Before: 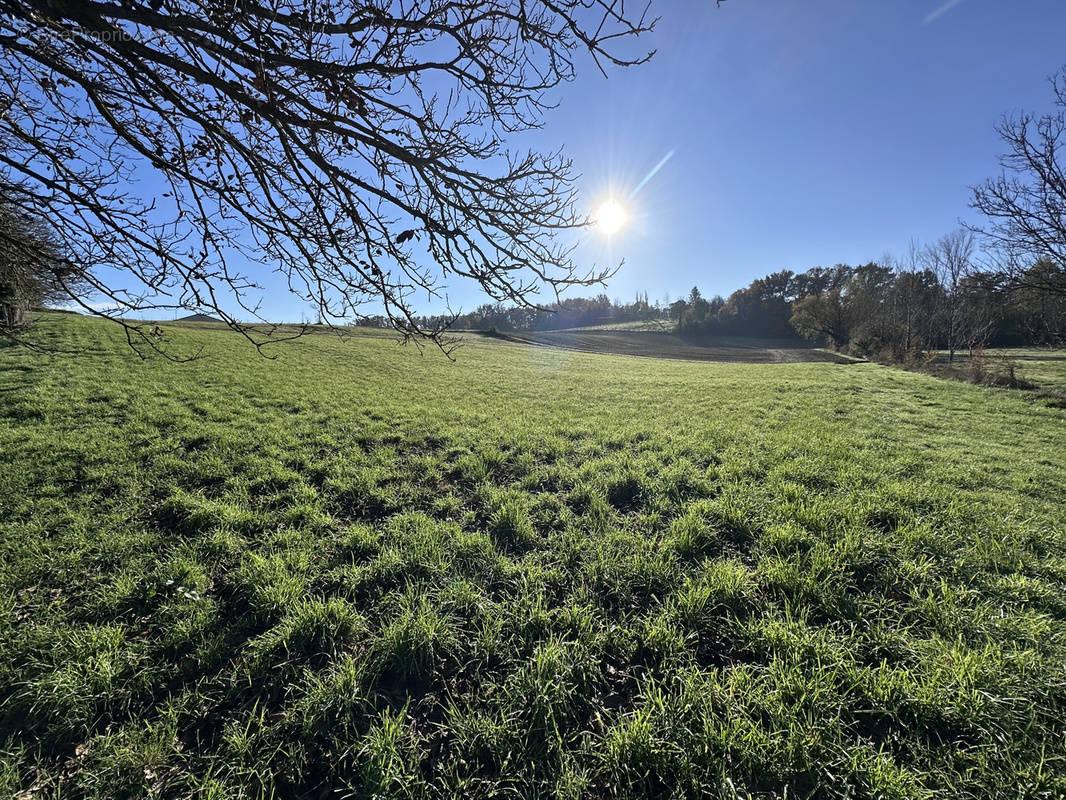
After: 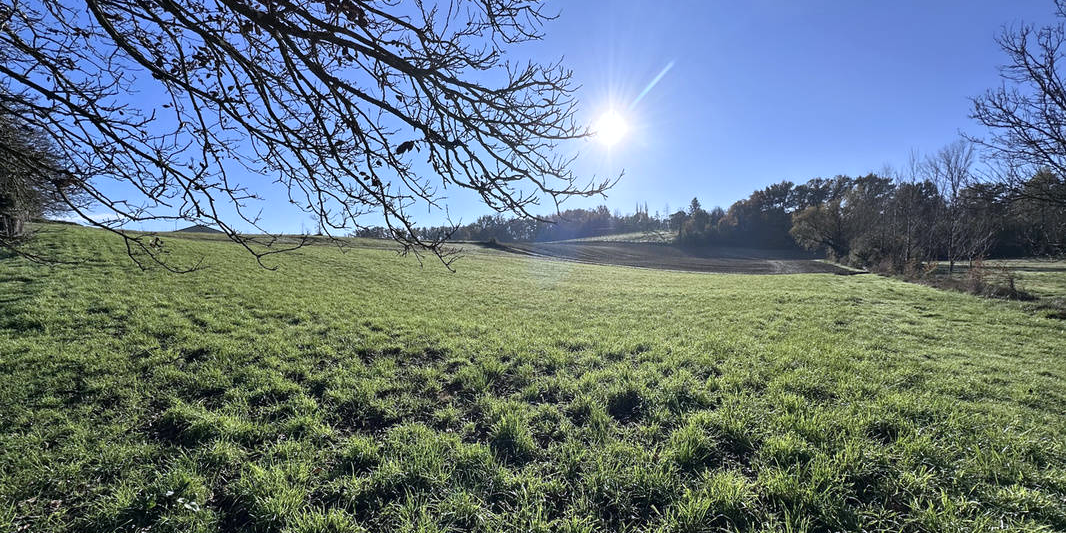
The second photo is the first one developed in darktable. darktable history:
crop: top 11.162%, bottom 22.138%
color calibration: illuminant as shot in camera, x 0.358, y 0.373, temperature 4628.91 K, saturation algorithm version 1 (2020)
shadows and highlights: shadows -9.47, white point adjustment 1.59, highlights 8.65
